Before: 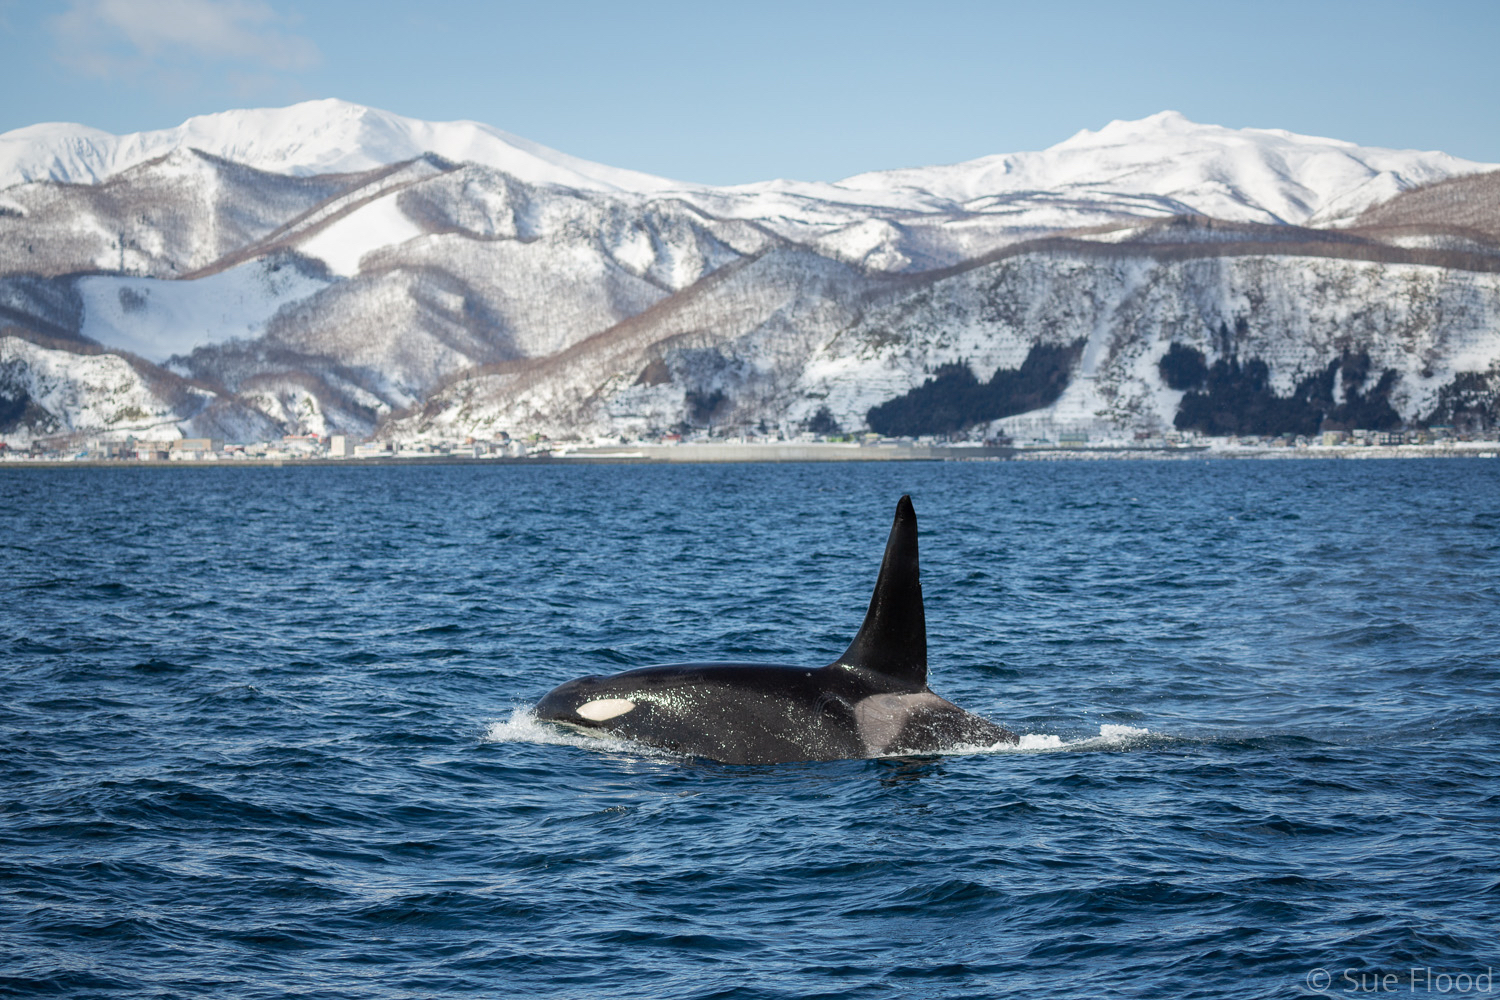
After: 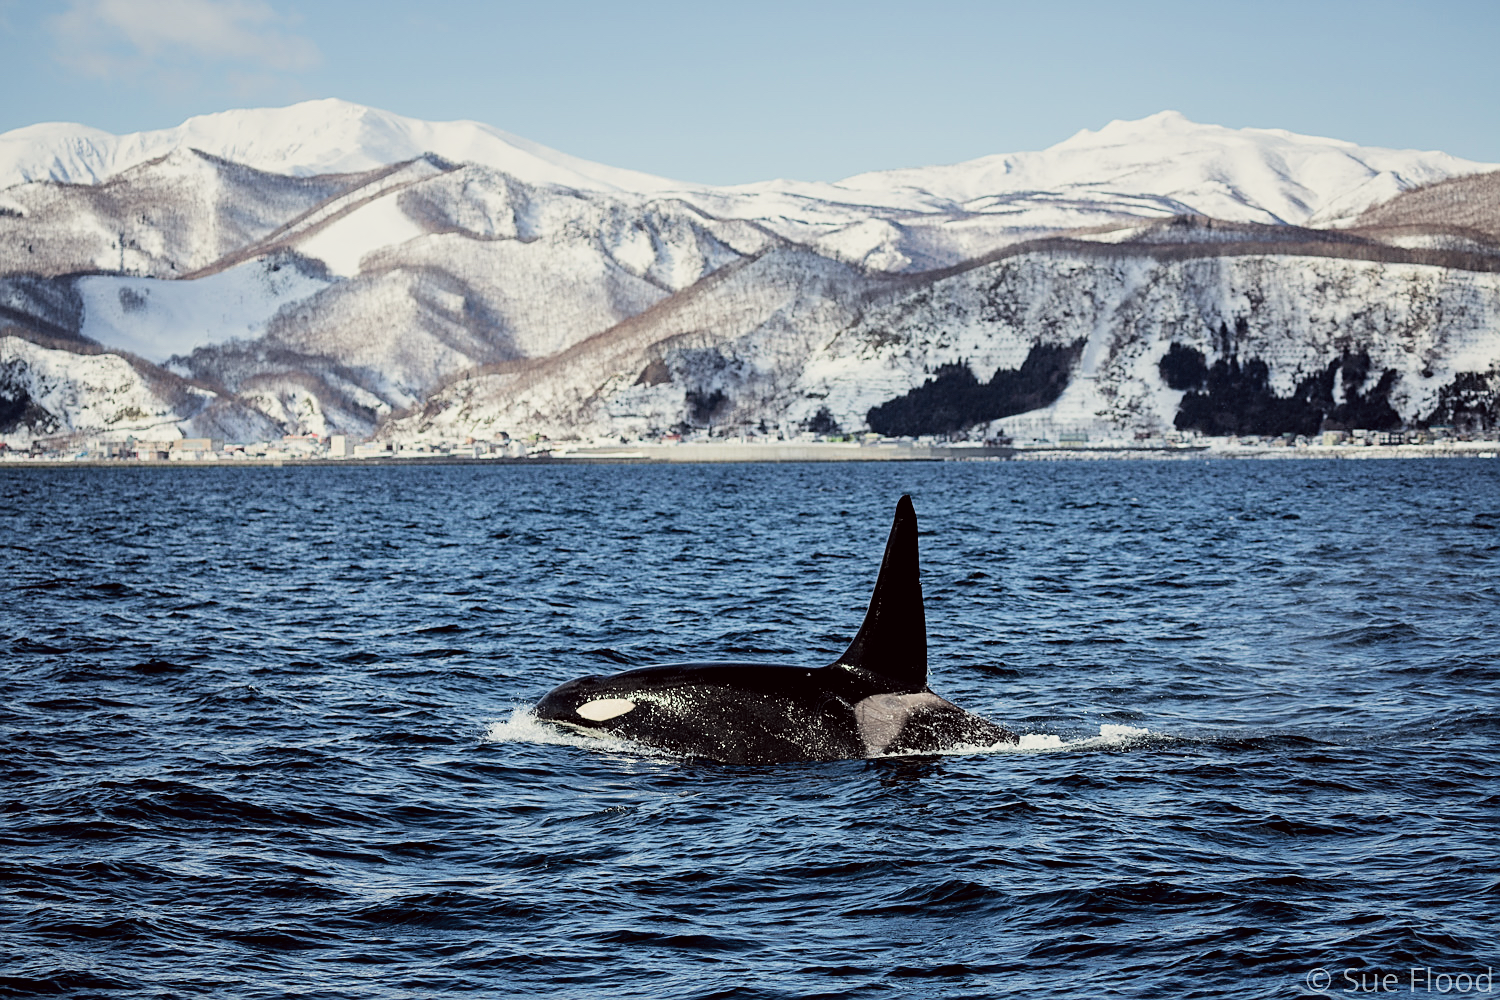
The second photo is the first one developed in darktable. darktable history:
color correction: highlights a* -0.95, highlights b* 4.5, shadows a* 3.55
contrast equalizer: octaves 7, y [[0.6 ×6], [0.55 ×6], [0 ×6], [0 ×6], [0 ×6]], mix 0.15
sharpen: on, module defaults
filmic rgb: black relative exposure -5 EV, hardness 2.88, contrast 1.5
